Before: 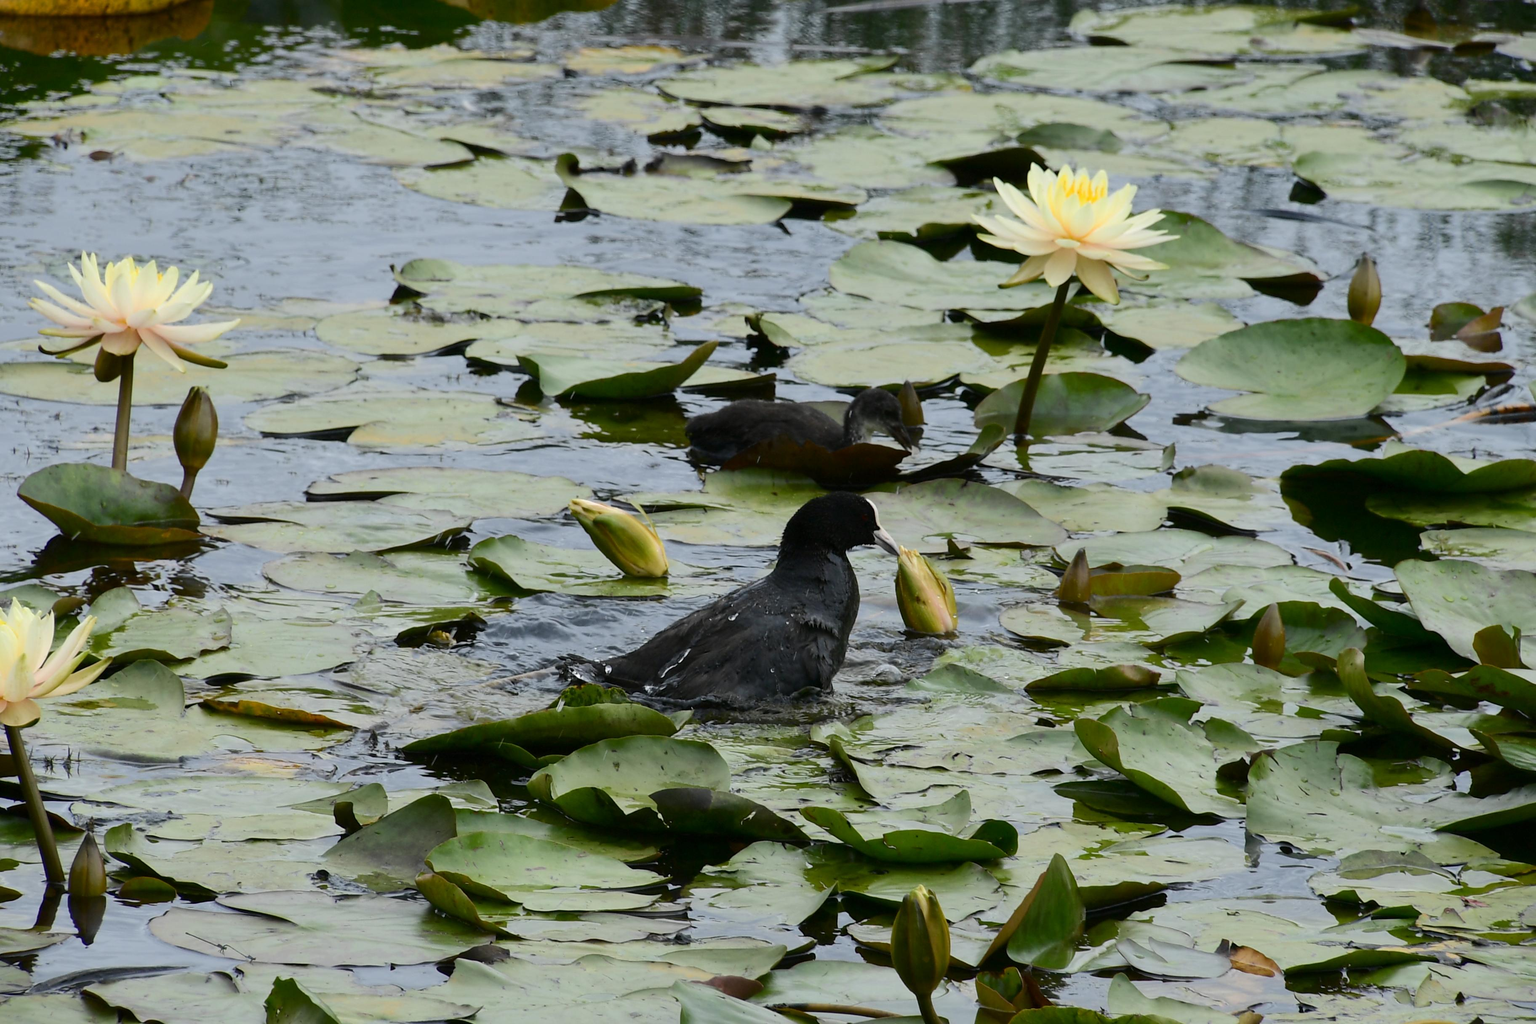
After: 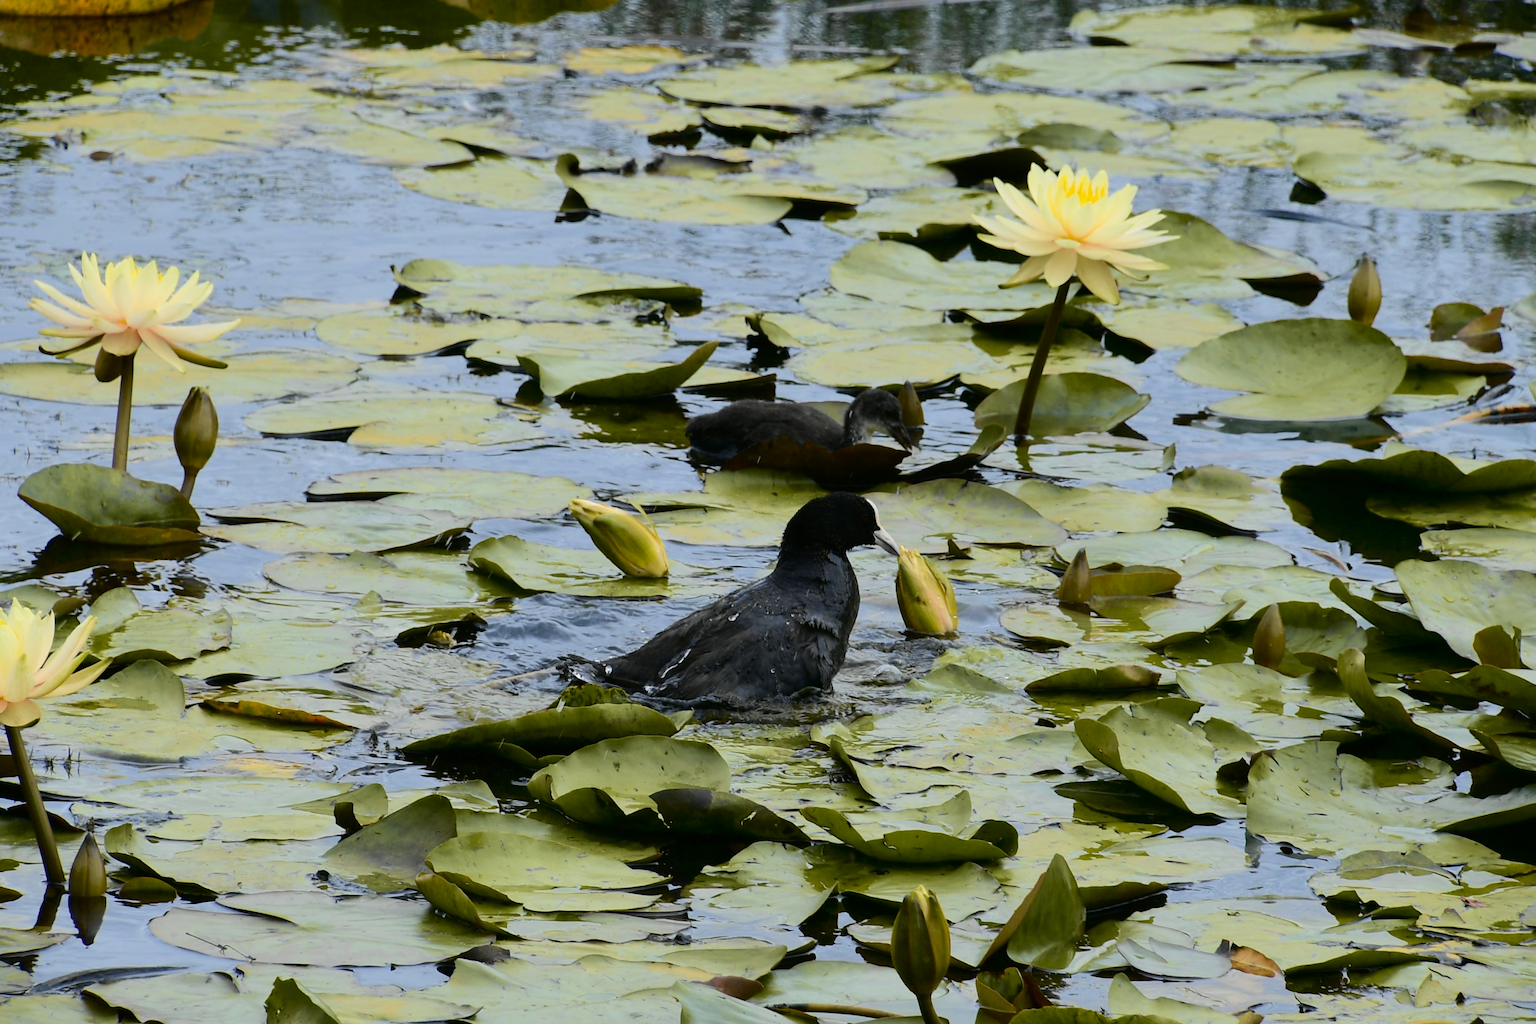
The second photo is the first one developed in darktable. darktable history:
tone curve: curves: ch0 [(0, 0) (0.07, 0.052) (0.23, 0.254) (0.486, 0.53) (0.822, 0.825) (0.994, 0.955)]; ch1 [(0, 0) (0.226, 0.261) (0.379, 0.442) (0.469, 0.472) (0.495, 0.495) (0.514, 0.504) (0.561, 0.568) (0.59, 0.612) (1, 1)]; ch2 [(0, 0) (0.269, 0.299) (0.459, 0.441) (0.498, 0.499) (0.523, 0.52) (0.551, 0.576) (0.629, 0.643) (0.659, 0.681) (0.718, 0.764) (1, 1)], color space Lab, independent channels, preserve colors none
velvia: on, module defaults
